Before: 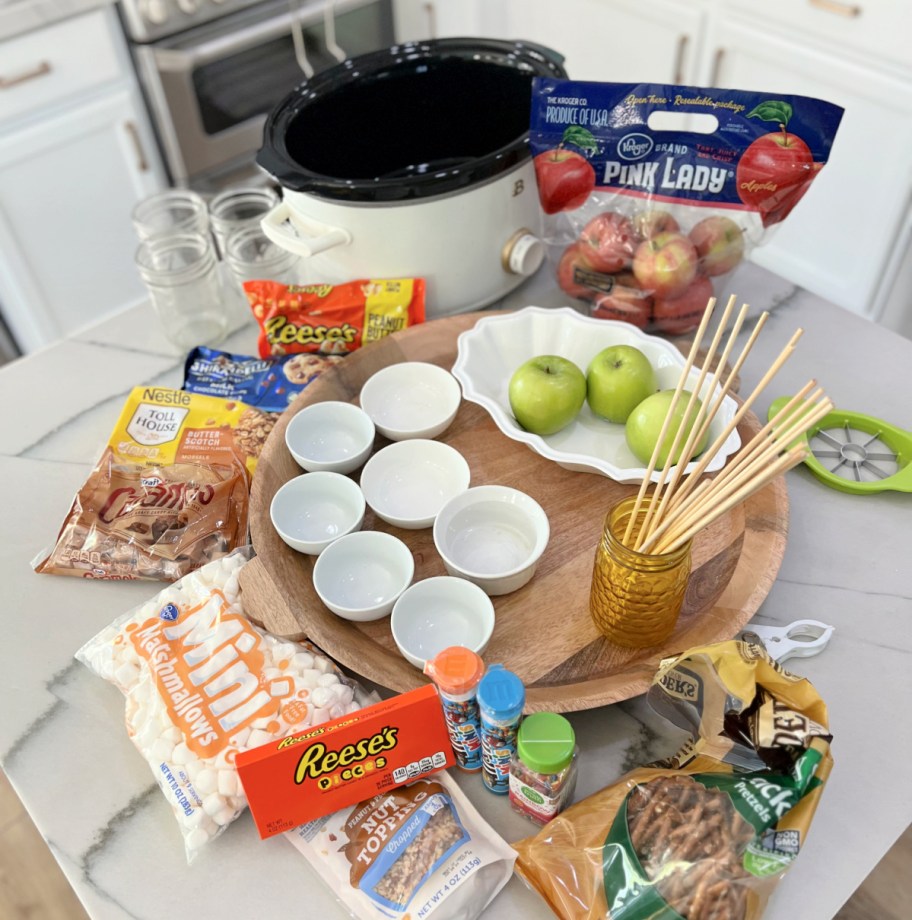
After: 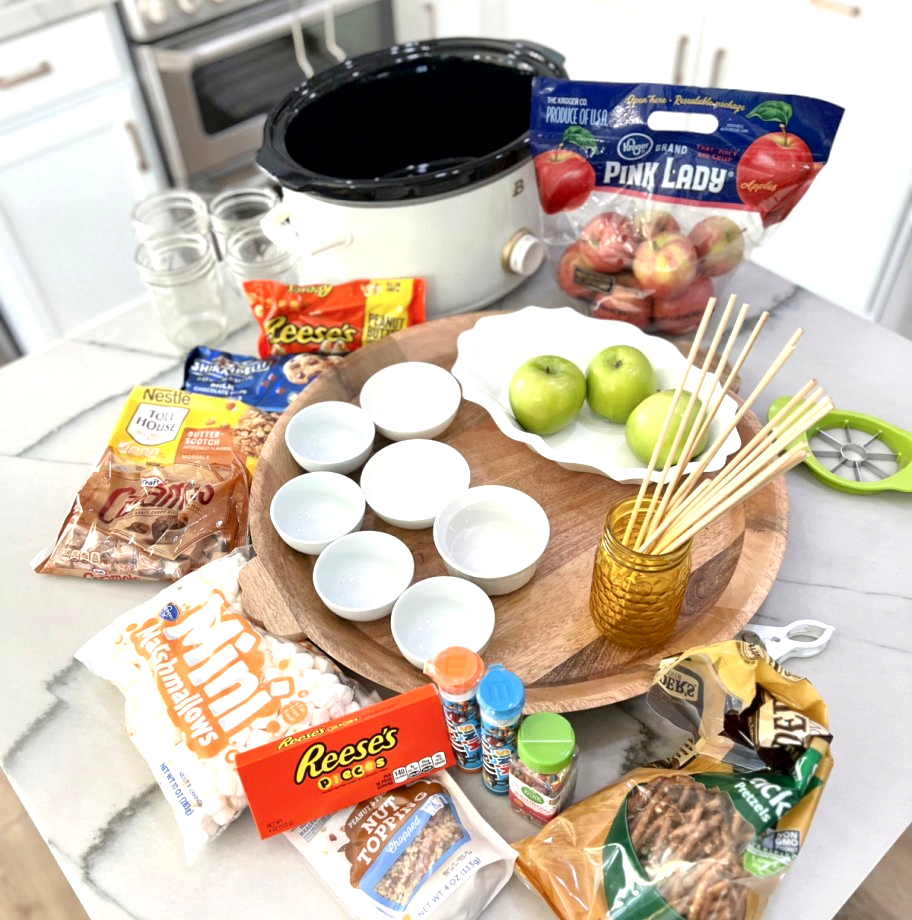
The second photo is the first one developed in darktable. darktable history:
exposure: black level correction 0.001, exposure 0.498 EV, compensate highlight preservation false
local contrast: mode bilateral grid, contrast 21, coarseness 49, detail 150%, midtone range 0.2
